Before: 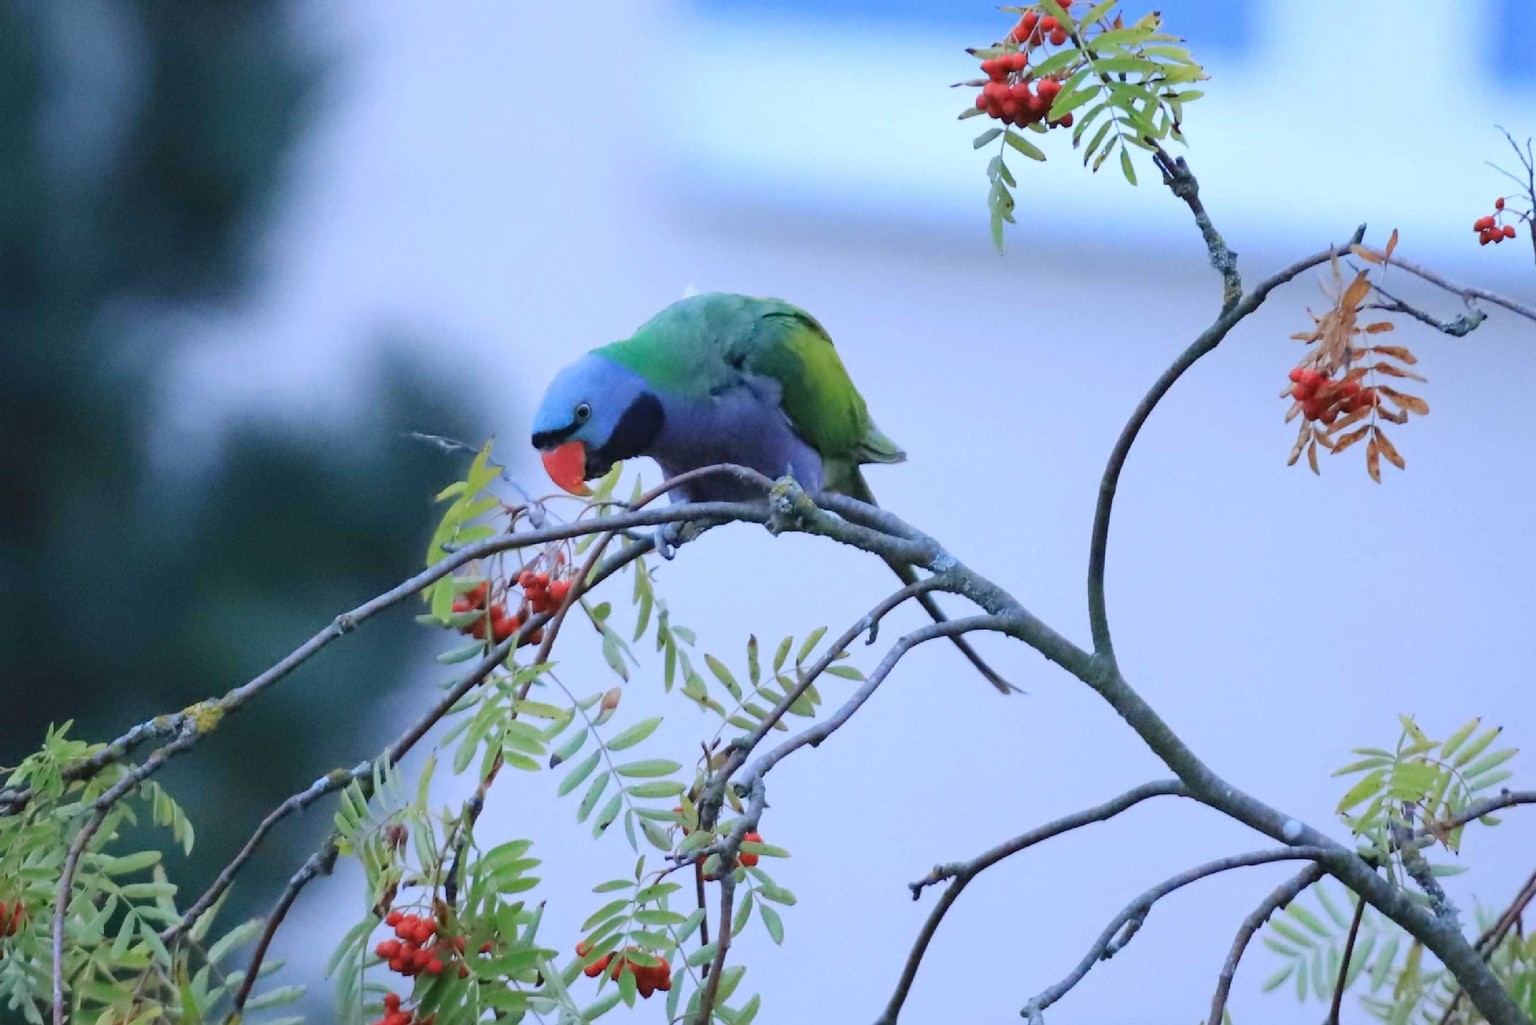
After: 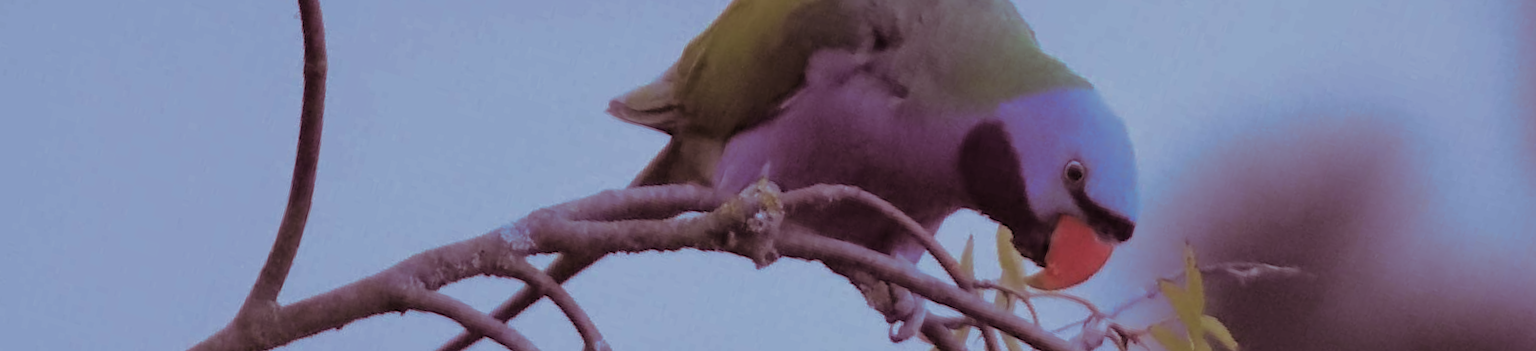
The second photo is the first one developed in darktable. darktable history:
base curve: curves: ch0 [(0, 0) (0.841, 0.609) (1, 1)]
crop and rotate: angle 16.12°, top 30.835%, bottom 35.653%
split-toning: on, module defaults
rotate and perspective: rotation 0.074°, lens shift (vertical) 0.096, lens shift (horizontal) -0.041, crop left 0.043, crop right 0.952, crop top 0.024, crop bottom 0.979
